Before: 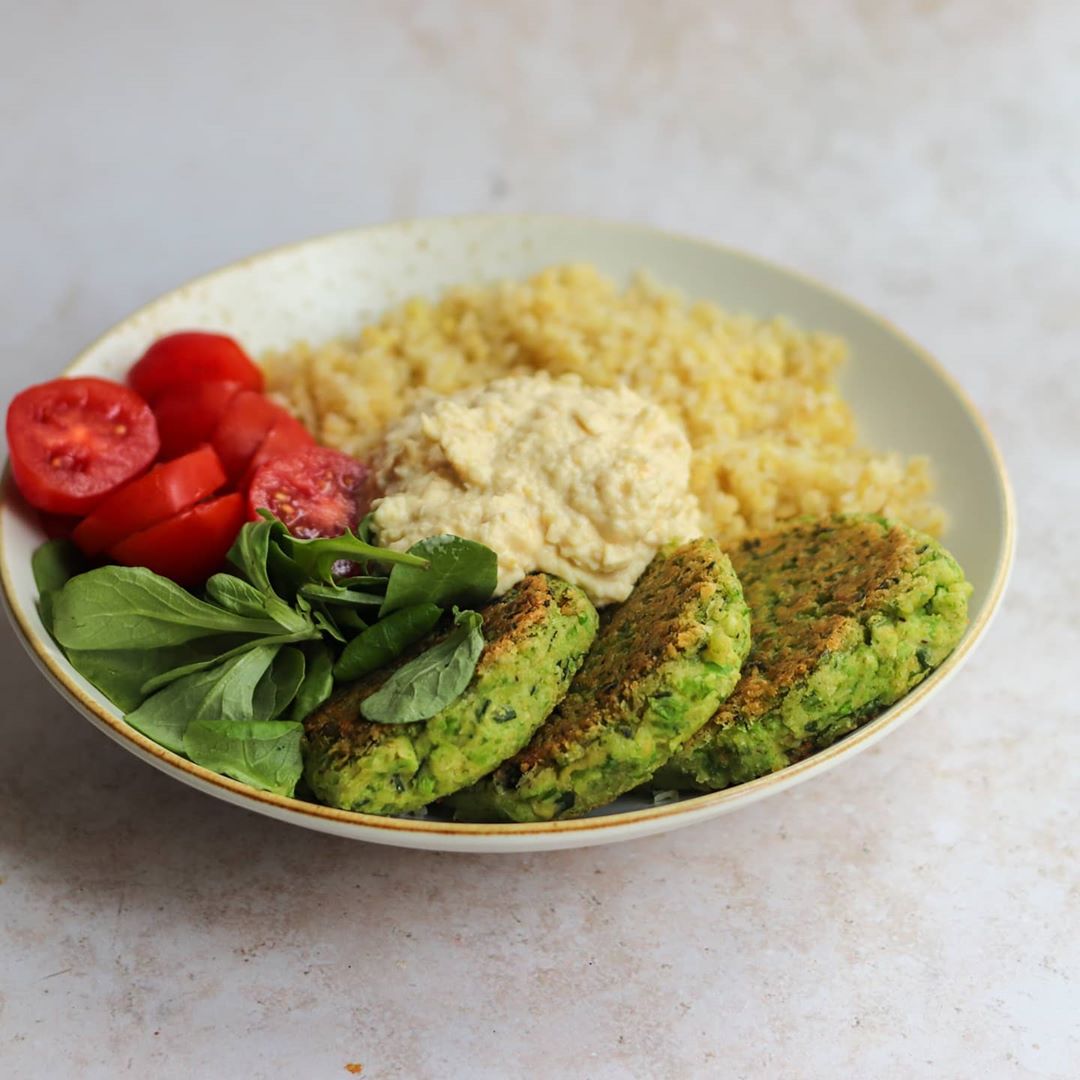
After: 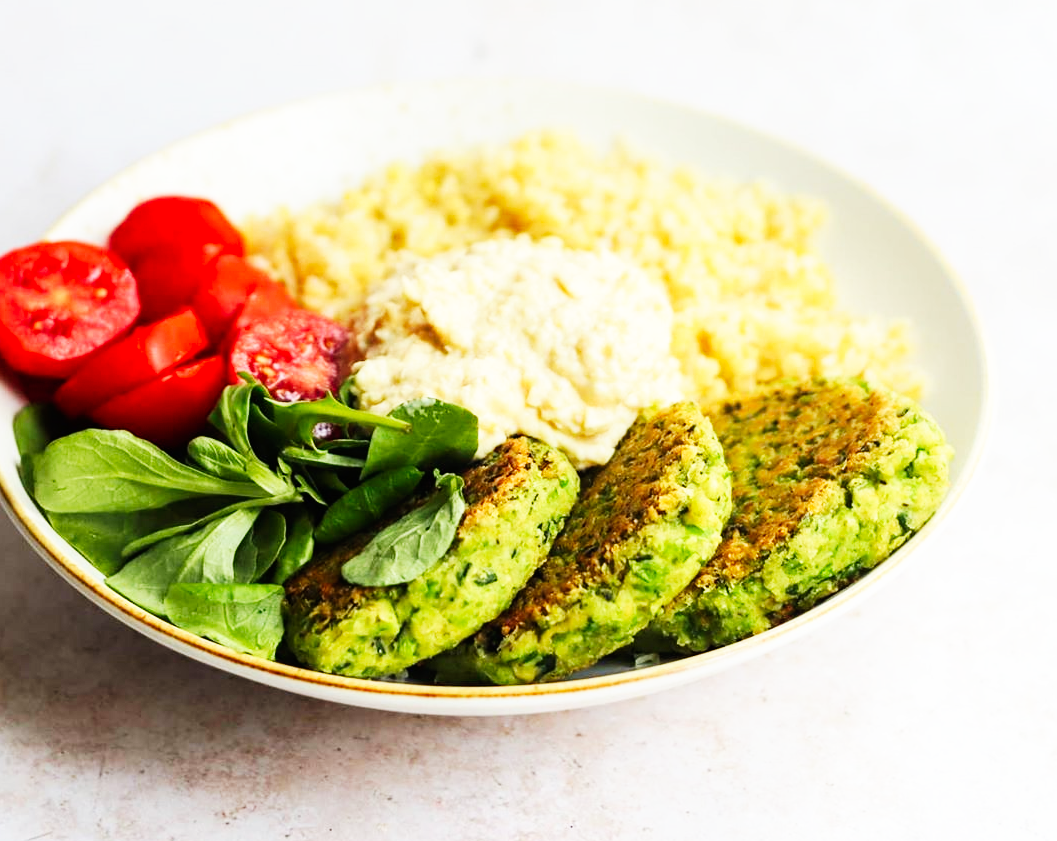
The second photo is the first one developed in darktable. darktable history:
crop and rotate: left 1.814%, top 12.818%, right 0.25%, bottom 9.225%
base curve: curves: ch0 [(0, 0) (0.007, 0.004) (0.027, 0.03) (0.046, 0.07) (0.207, 0.54) (0.442, 0.872) (0.673, 0.972) (1, 1)], preserve colors none
